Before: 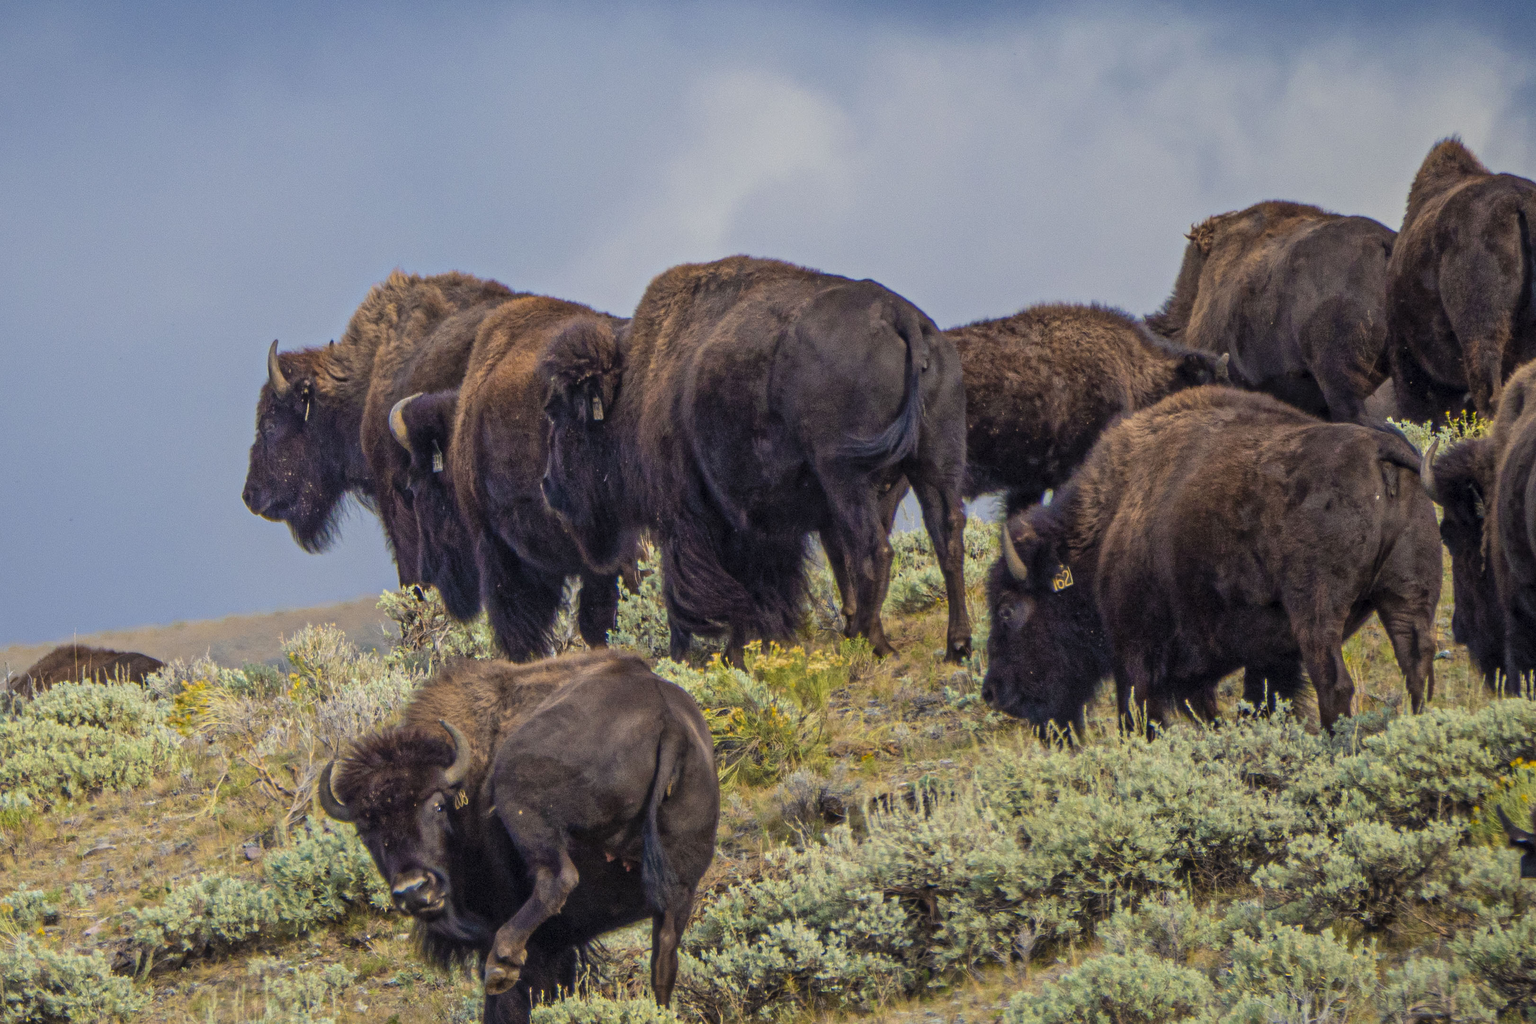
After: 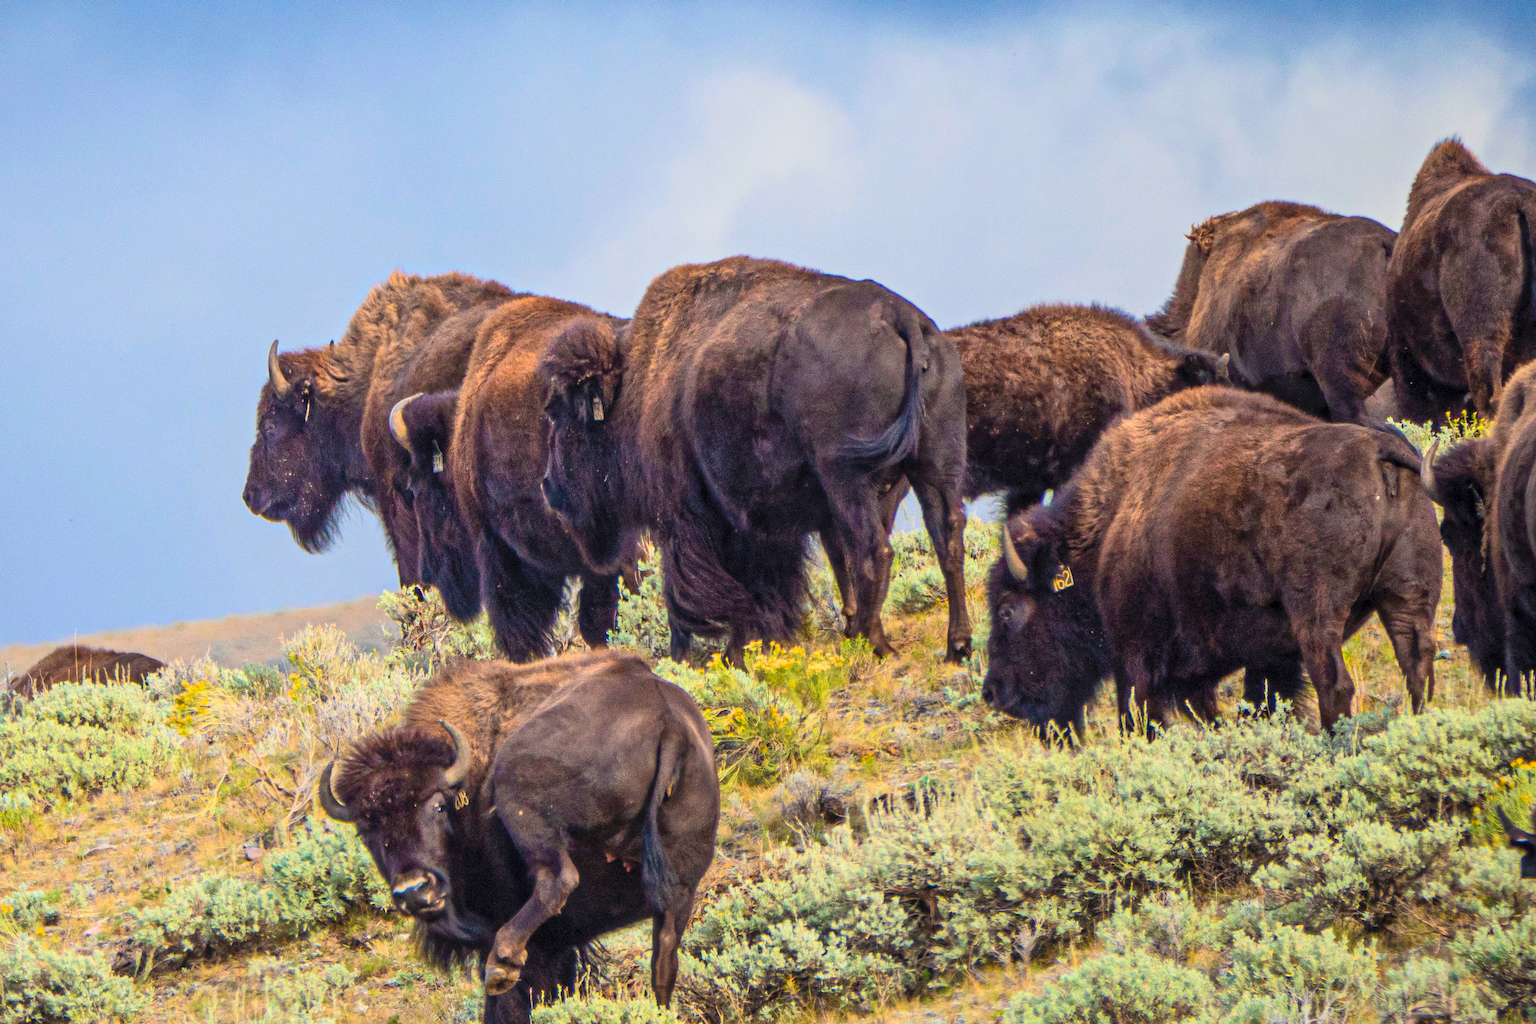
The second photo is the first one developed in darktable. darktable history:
contrast brightness saturation: contrast 0.241, brightness 0.247, saturation 0.383
